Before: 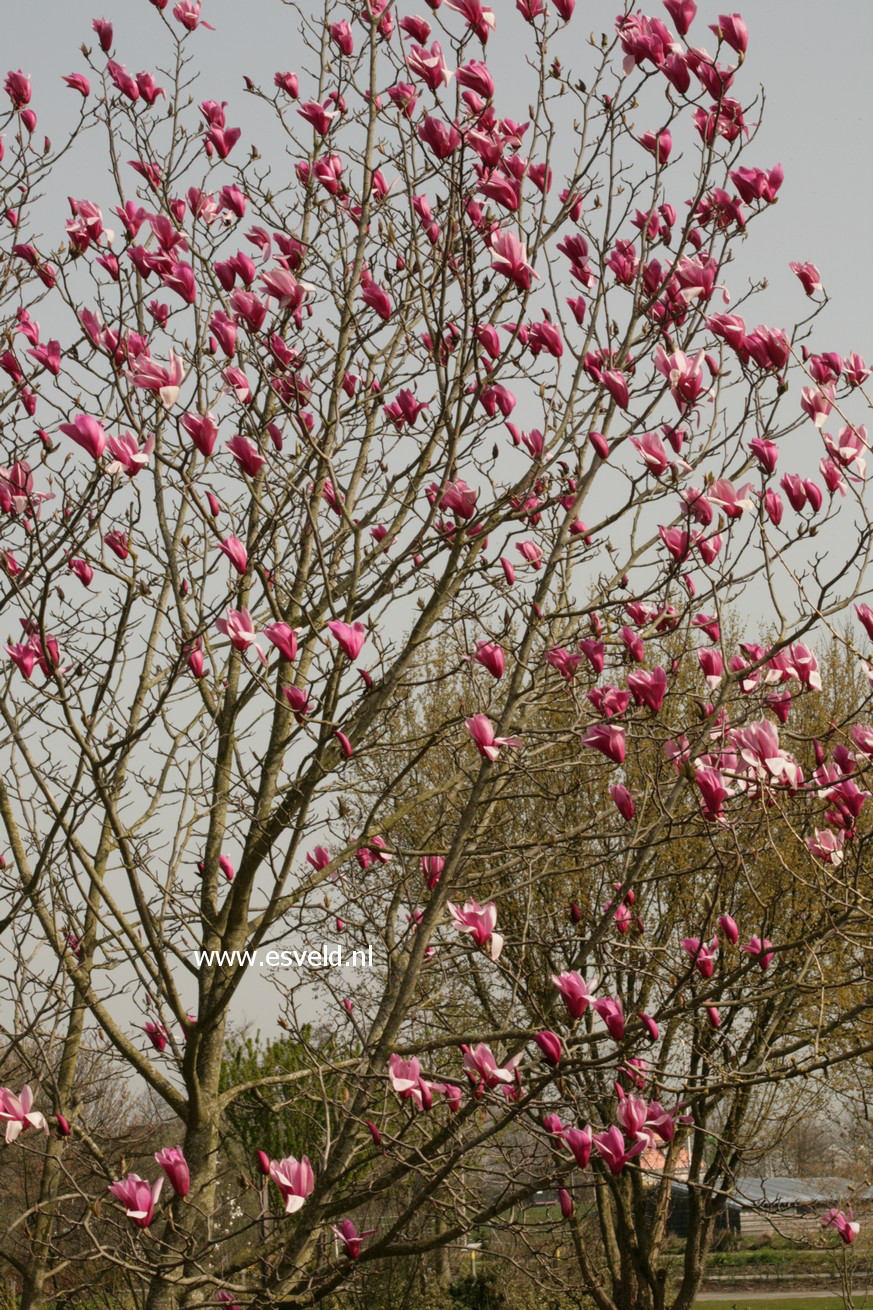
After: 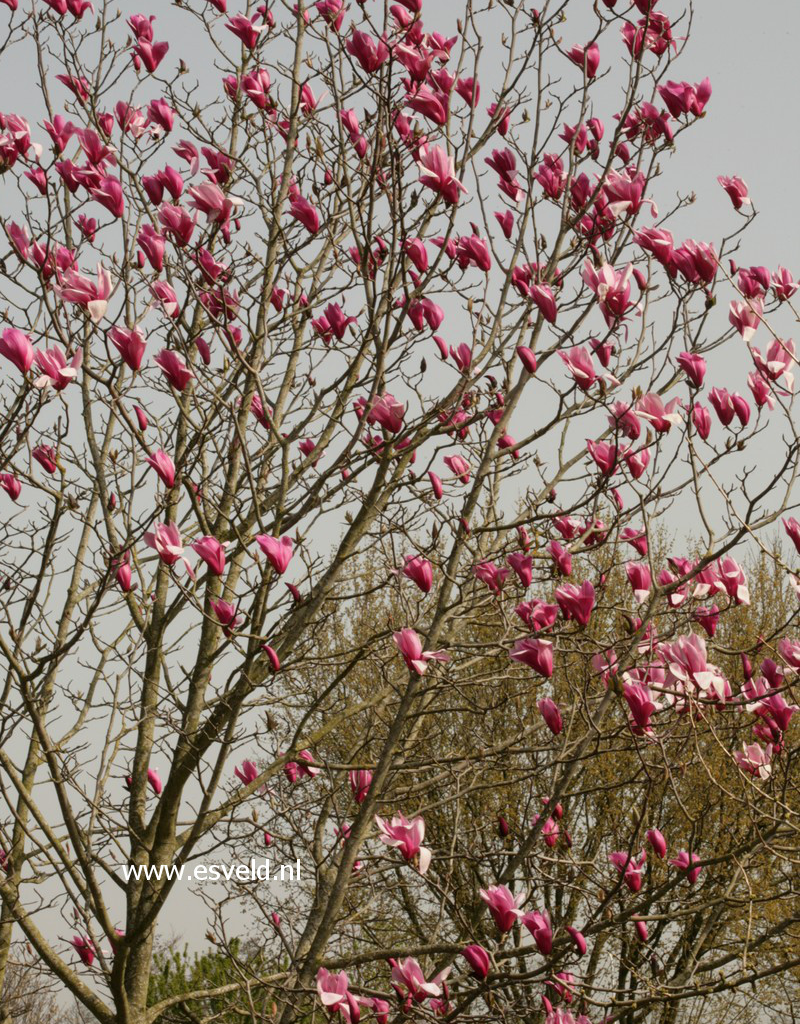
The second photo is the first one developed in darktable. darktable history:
crop: left 8.249%, top 6.577%, bottom 15.197%
